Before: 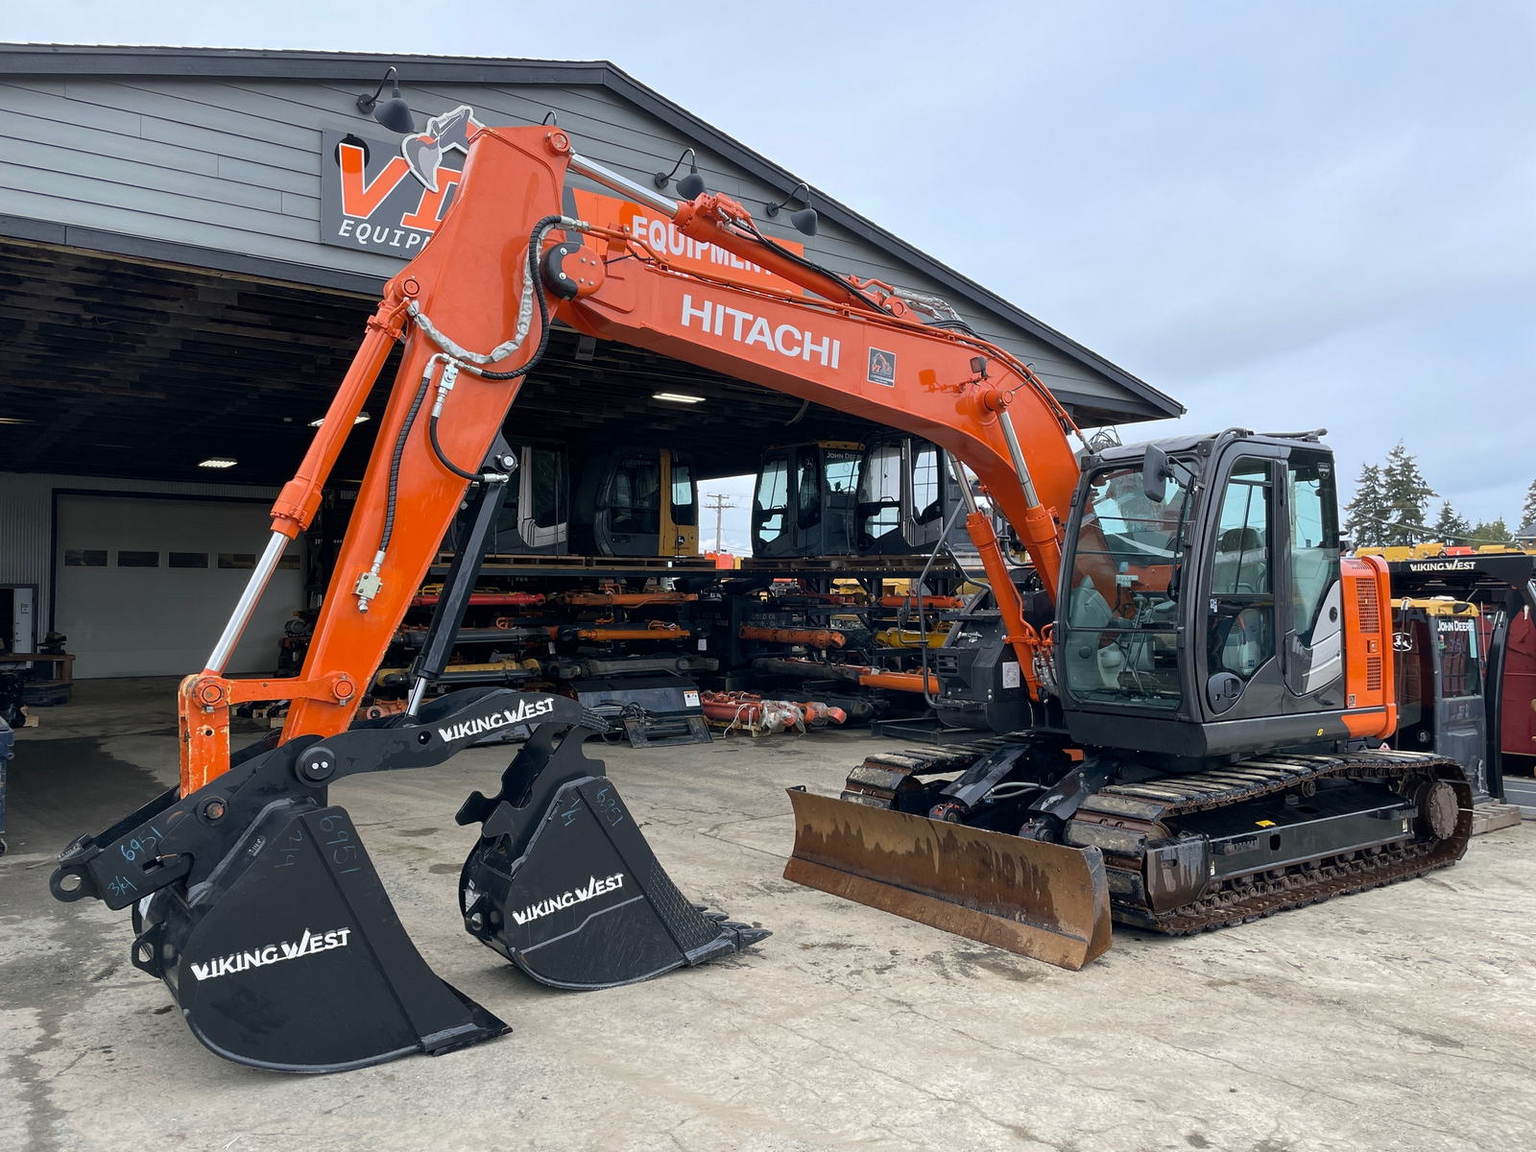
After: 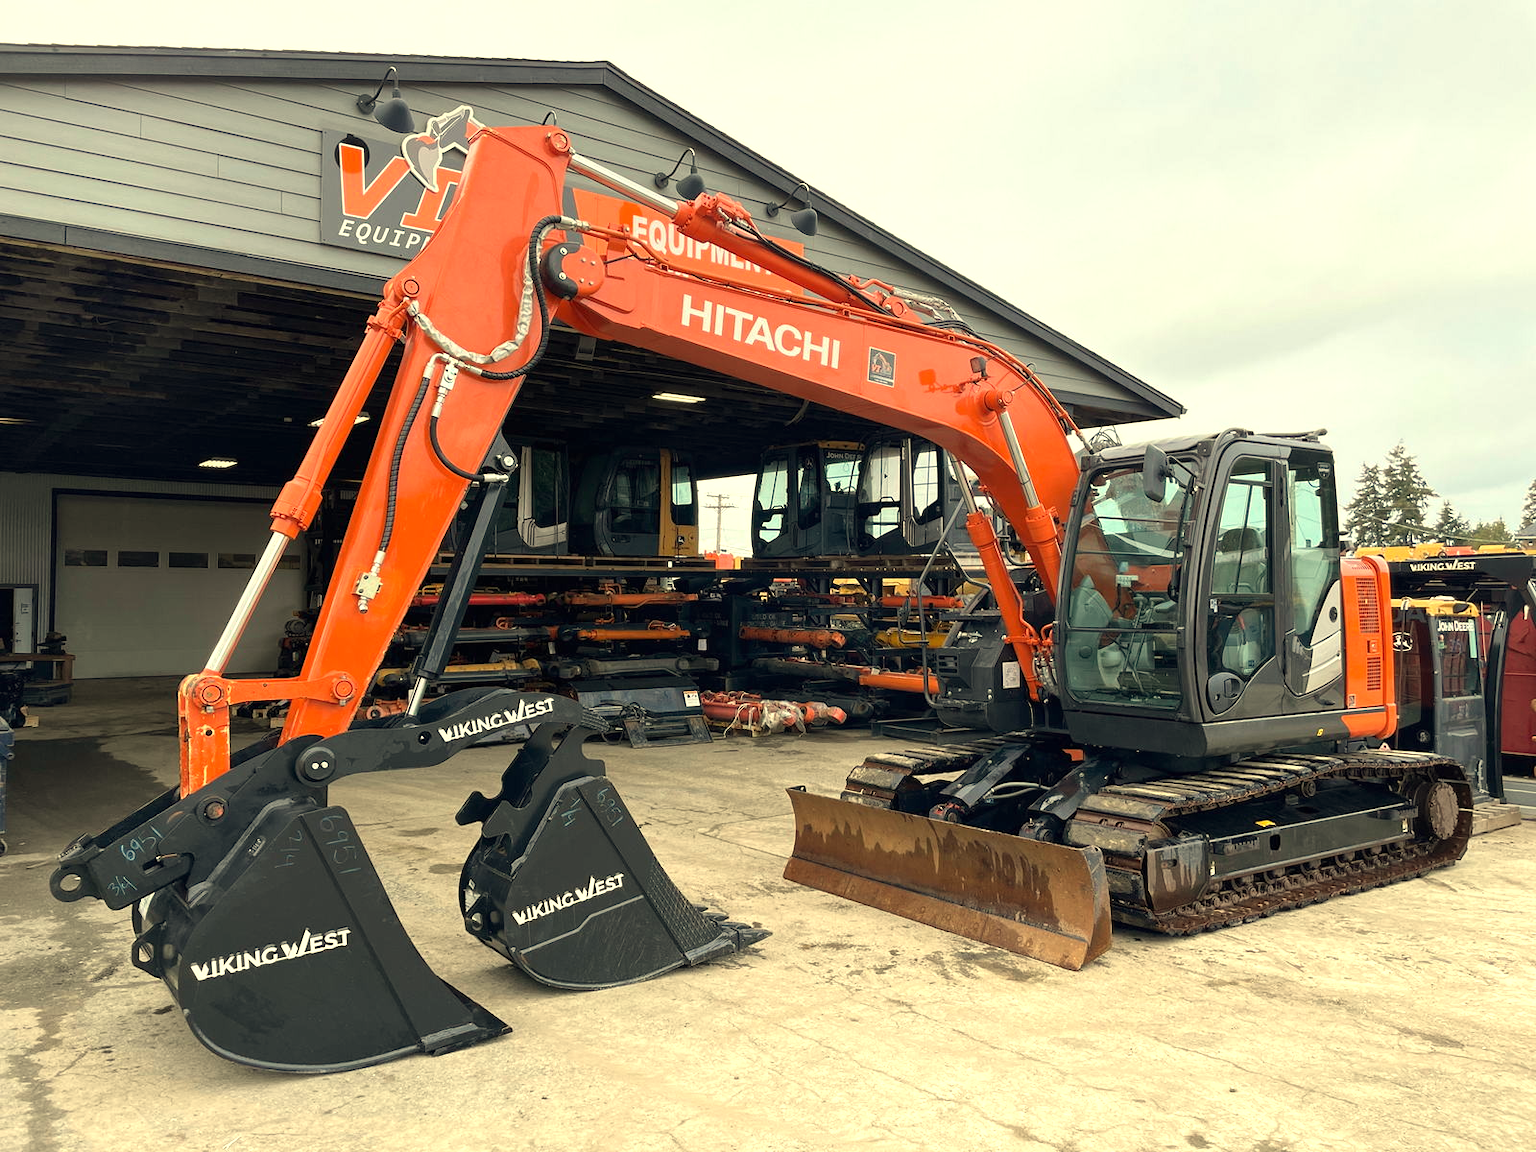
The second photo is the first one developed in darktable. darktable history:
white balance: red 1.08, blue 0.791
exposure: black level correction 0, exposure 0.5 EV, compensate exposure bias true, compensate highlight preservation false
